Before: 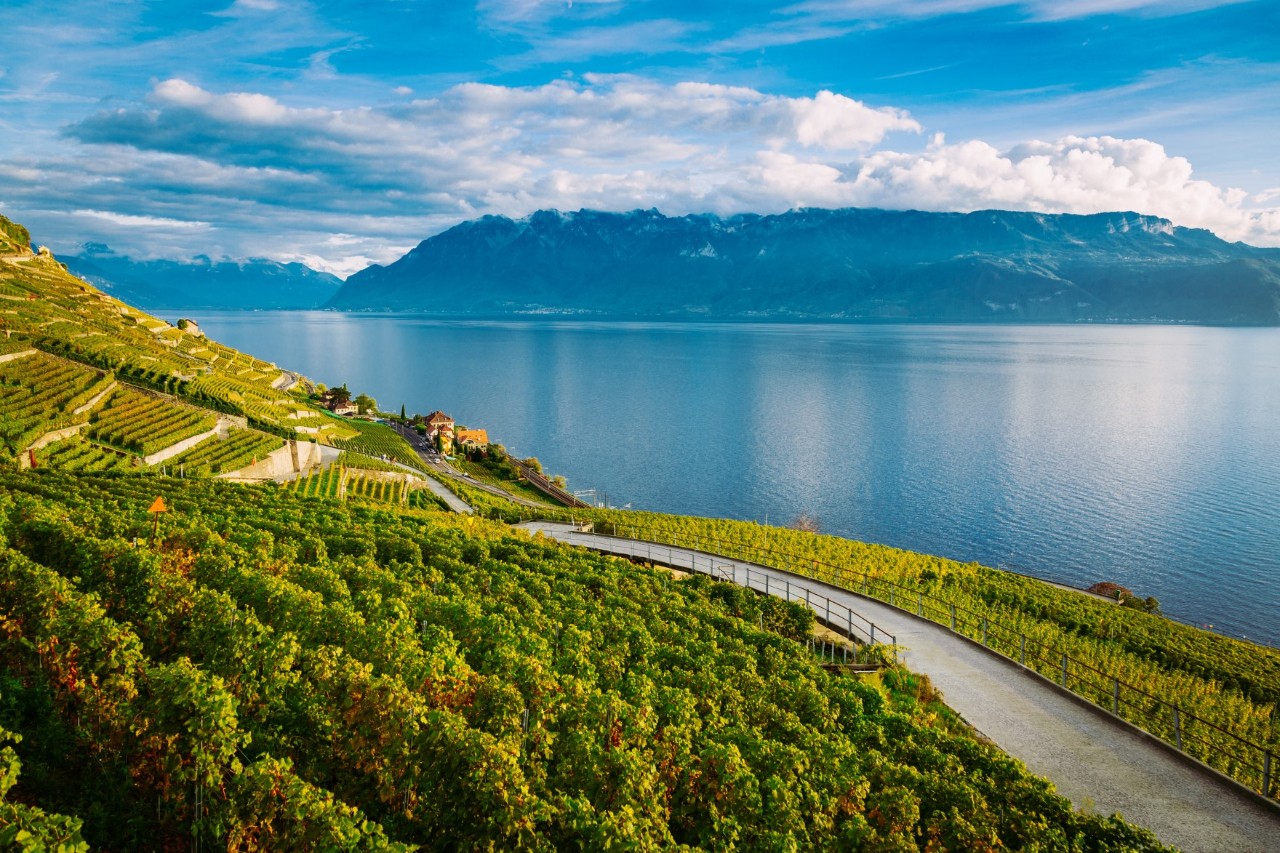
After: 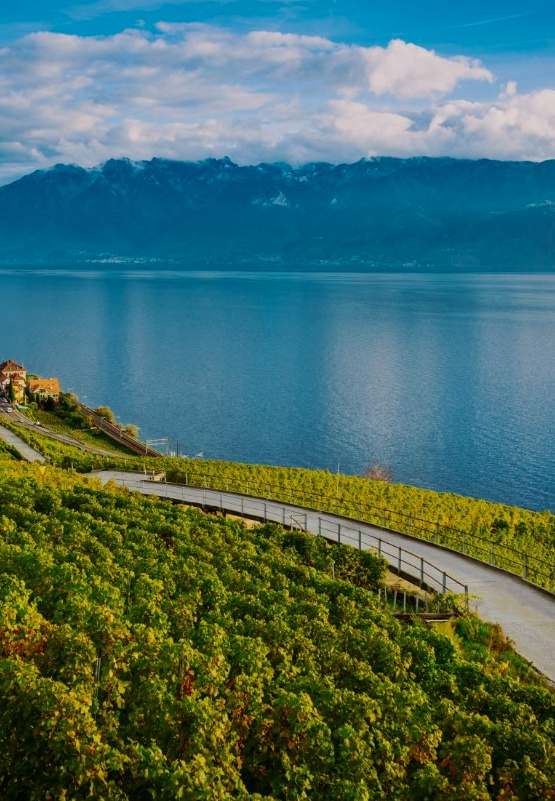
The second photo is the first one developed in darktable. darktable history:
exposure: exposure -0.462 EV, compensate highlight preservation false
crop: left 33.452%, top 6.025%, right 23.155%
velvia: on, module defaults
